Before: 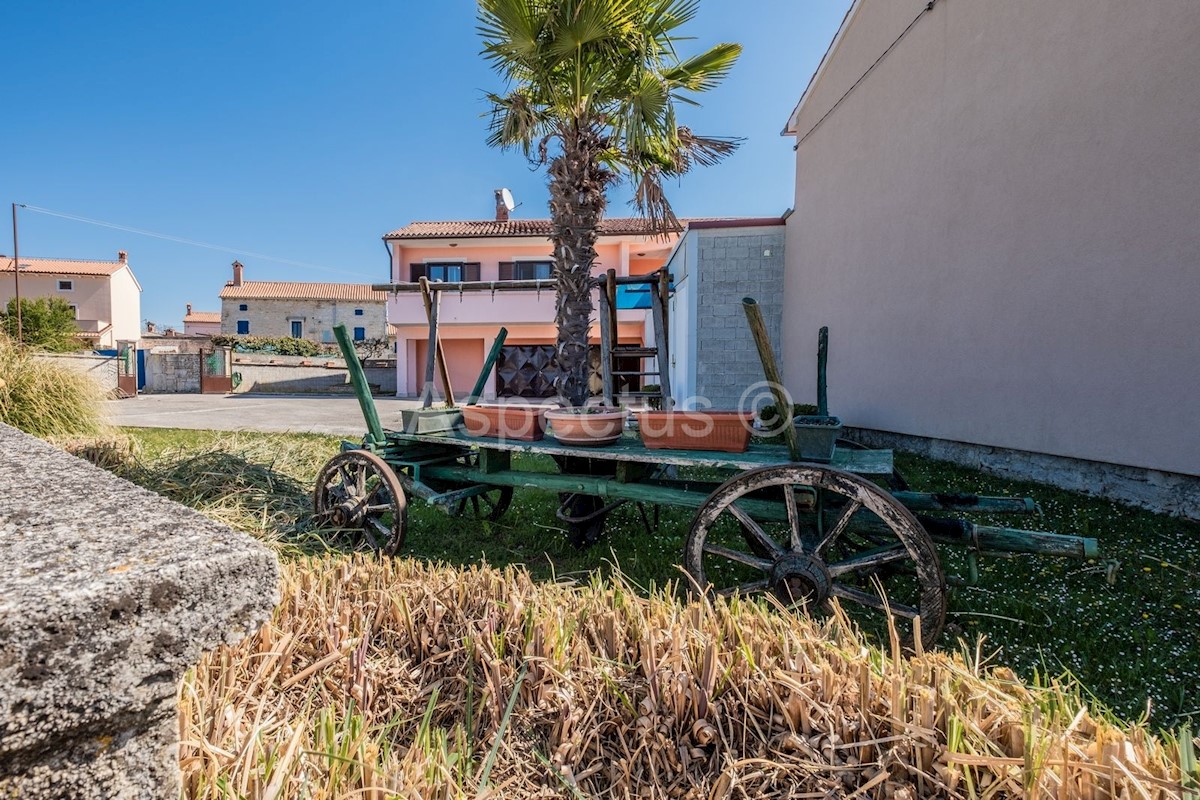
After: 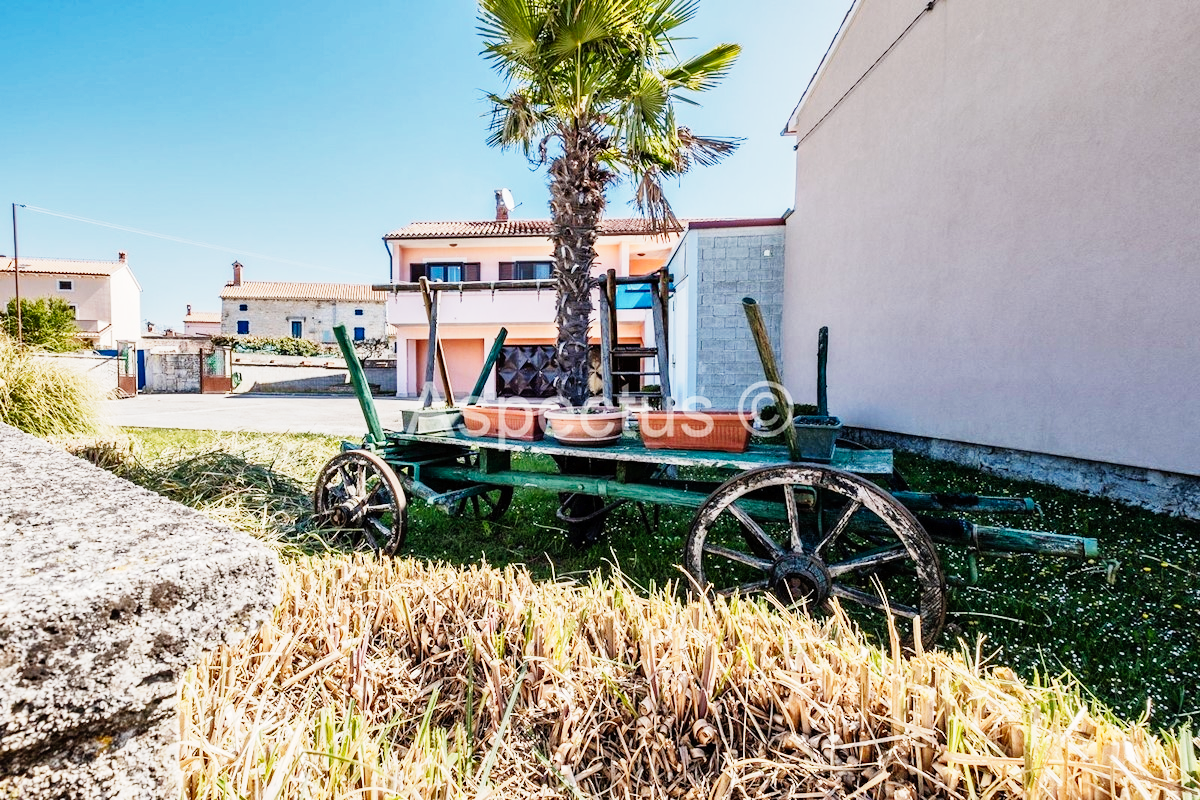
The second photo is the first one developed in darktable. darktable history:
contrast brightness saturation: contrast 0.012, saturation -0.061
base curve: curves: ch0 [(0, 0) (0, 0.001) (0.001, 0.001) (0.004, 0.002) (0.007, 0.004) (0.015, 0.013) (0.033, 0.045) (0.052, 0.096) (0.075, 0.17) (0.099, 0.241) (0.163, 0.42) (0.219, 0.55) (0.259, 0.616) (0.327, 0.722) (0.365, 0.765) (0.522, 0.873) (0.547, 0.881) (0.689, 0.919) (0.826, 0.952) (1, 1)], preserve colors none
shadows and highlights: shadows 48.73, highlights -41.35, soften with gaussian
